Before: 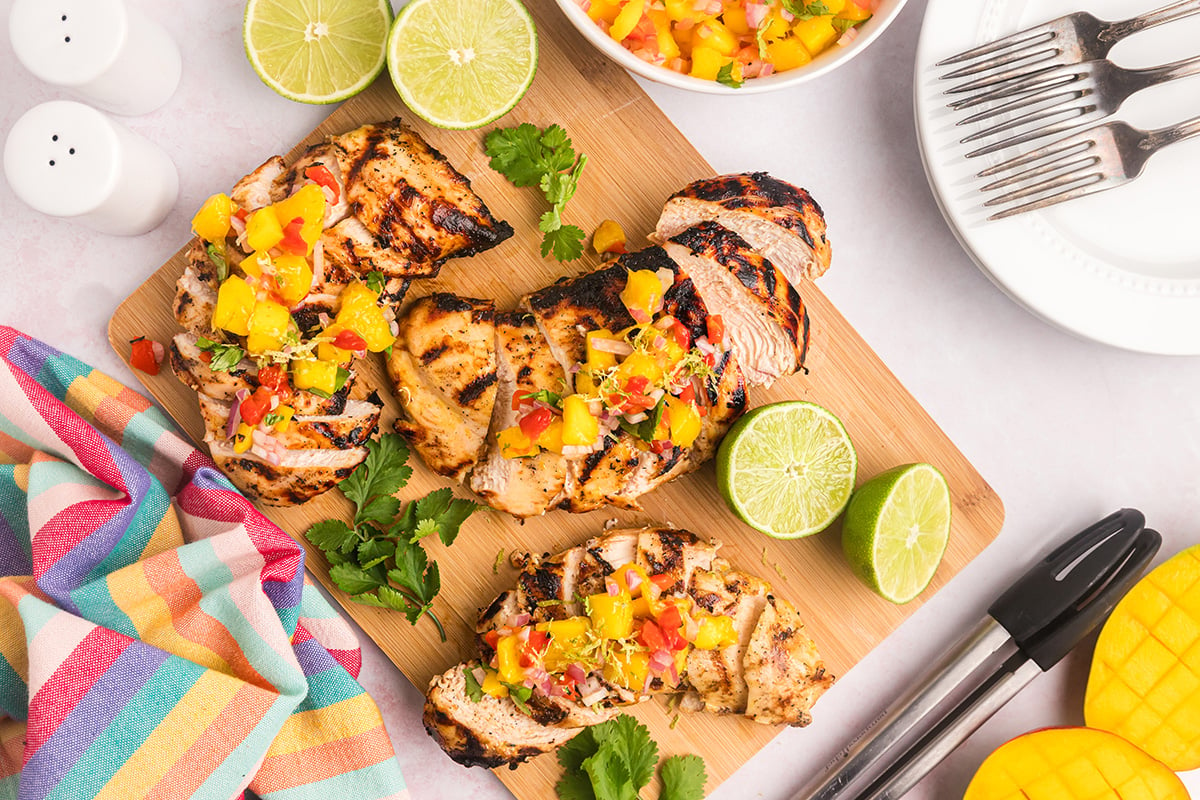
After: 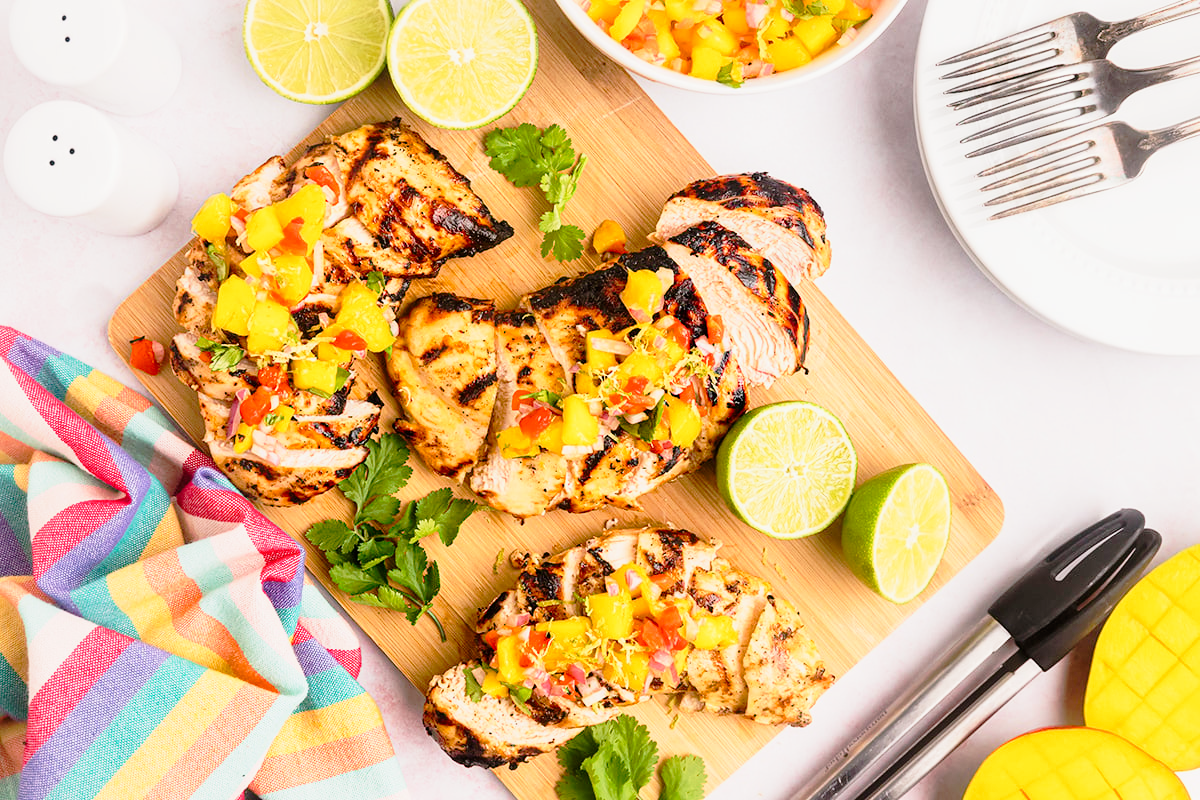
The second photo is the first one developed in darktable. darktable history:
contrast brightness saturation: contrast 0.098, brightness 0.04, saturation 0.089
tone curve: curves: ch0 [(0, 0) (0.062, 0.023) (0.168, 0.142) (0.359, 0.44) (0.469, 0.544) (0.634, 0.722) (0.839, 0.909) (0.998, 0.978)]; ch1 [(0, 0) (0.437, 0.453) (0.472, 0.47) (0.502, 0.504) (0.527, 0.546) (0.568, 0.619) (0.608, 0.665) (0.669, 0.748) (0.859, 0.899) (1, 1)]; ch2 [(0, 0) (0.33, 0.301) (0.421, 0.443) (0.473, 0.498) (0.509, 0.5) (0.535, 0.564) (0.575, 0.625) (0.608, 0.676) (1, 1)], preserve colors none
